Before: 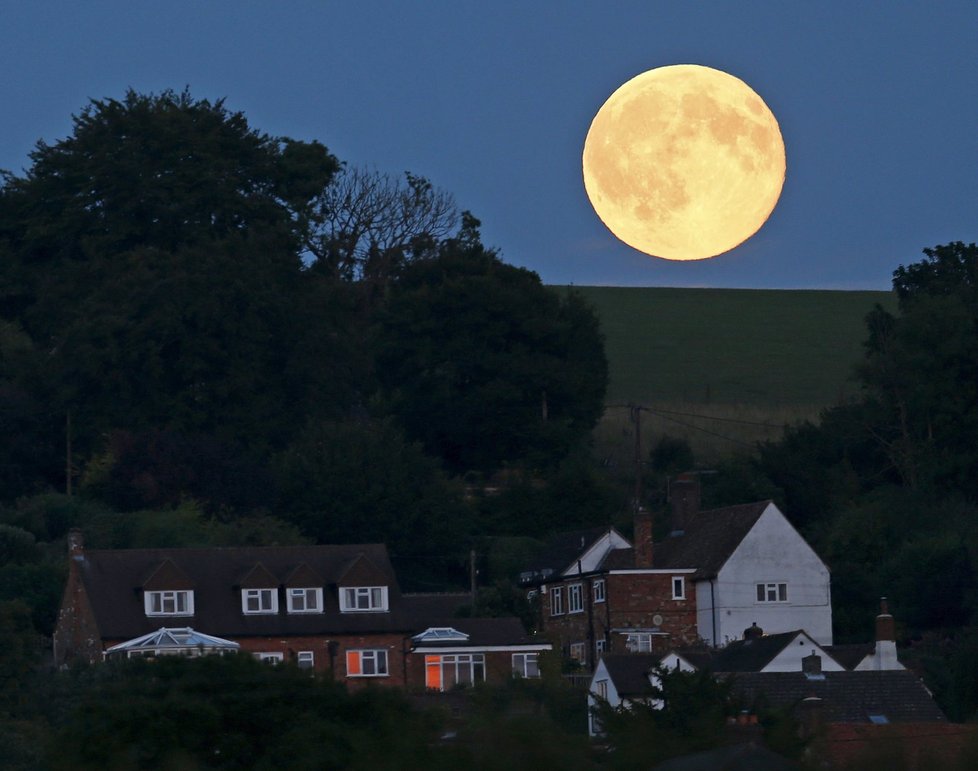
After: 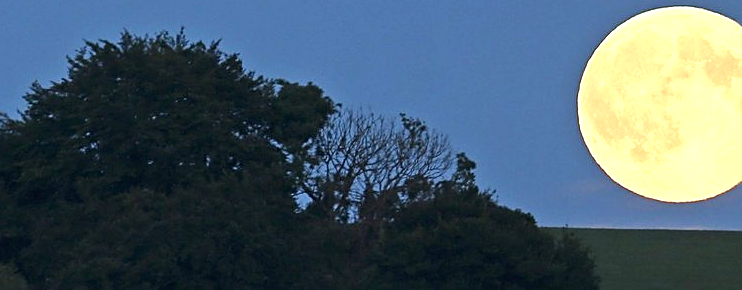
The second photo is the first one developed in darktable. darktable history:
sharpen: on, module defaults
exposure: black level correction 0, exposure 0.693 EV, compensate highlight preservation false
crop: left 0.531%, top 7.648%, right 23.54%, bottom 54.663%
